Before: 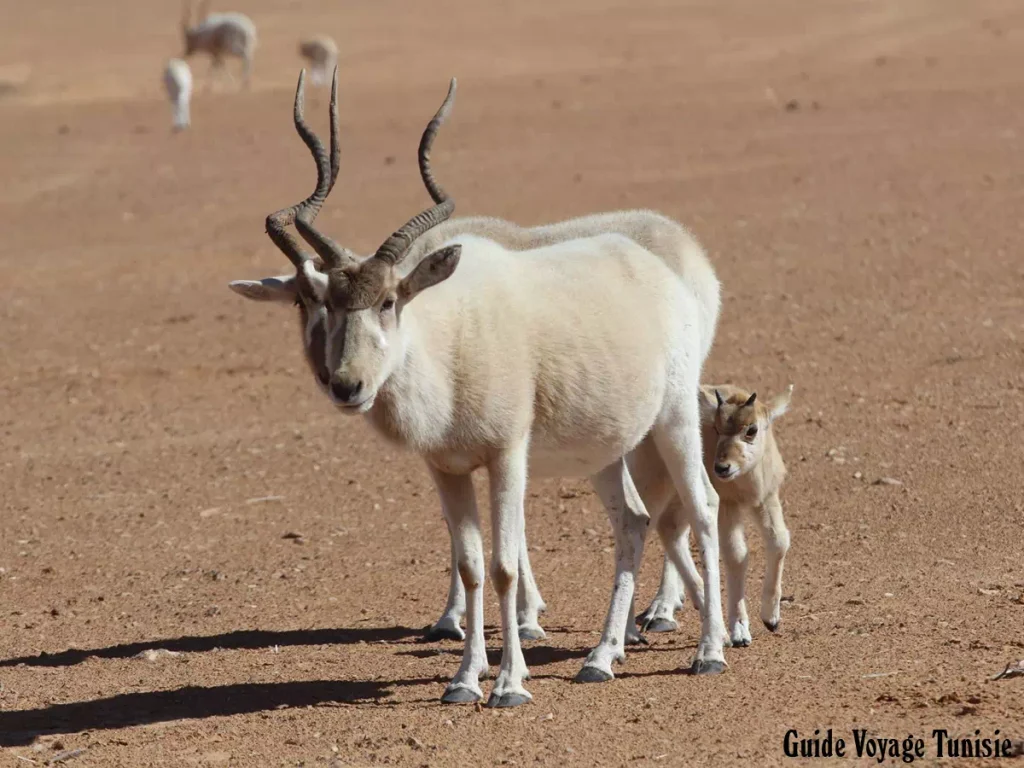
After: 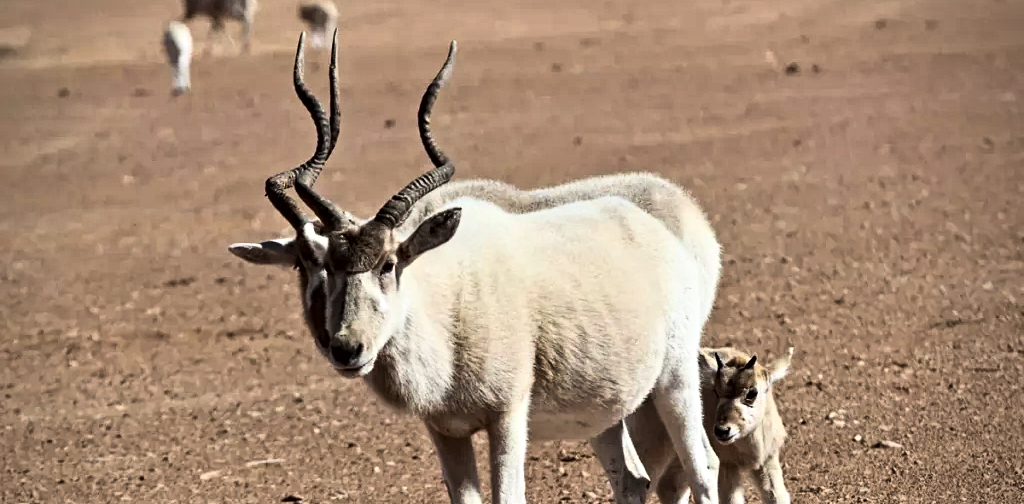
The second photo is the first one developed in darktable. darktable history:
vignetting: brightness -0.629, saturation -0.007, center (-0.028, 0.239)
crop and rotate: top 4.848%, bottom 29.503%
contrast equalizer: octaves 7, y [[0.5, 0.542, 0.583, 0.625, 0.667, 0.708], [0.5 ×6], [0.5 ×6], [0 ×6], [0 ×6]]
tone curve: curves: ch0 [(0, 0) (0.004, 0.001) (0.133, 0.078) (0.325, 0.241) (0.832, 0.917) (1, 1)], color space Lab, linked channels, preserve colors none
